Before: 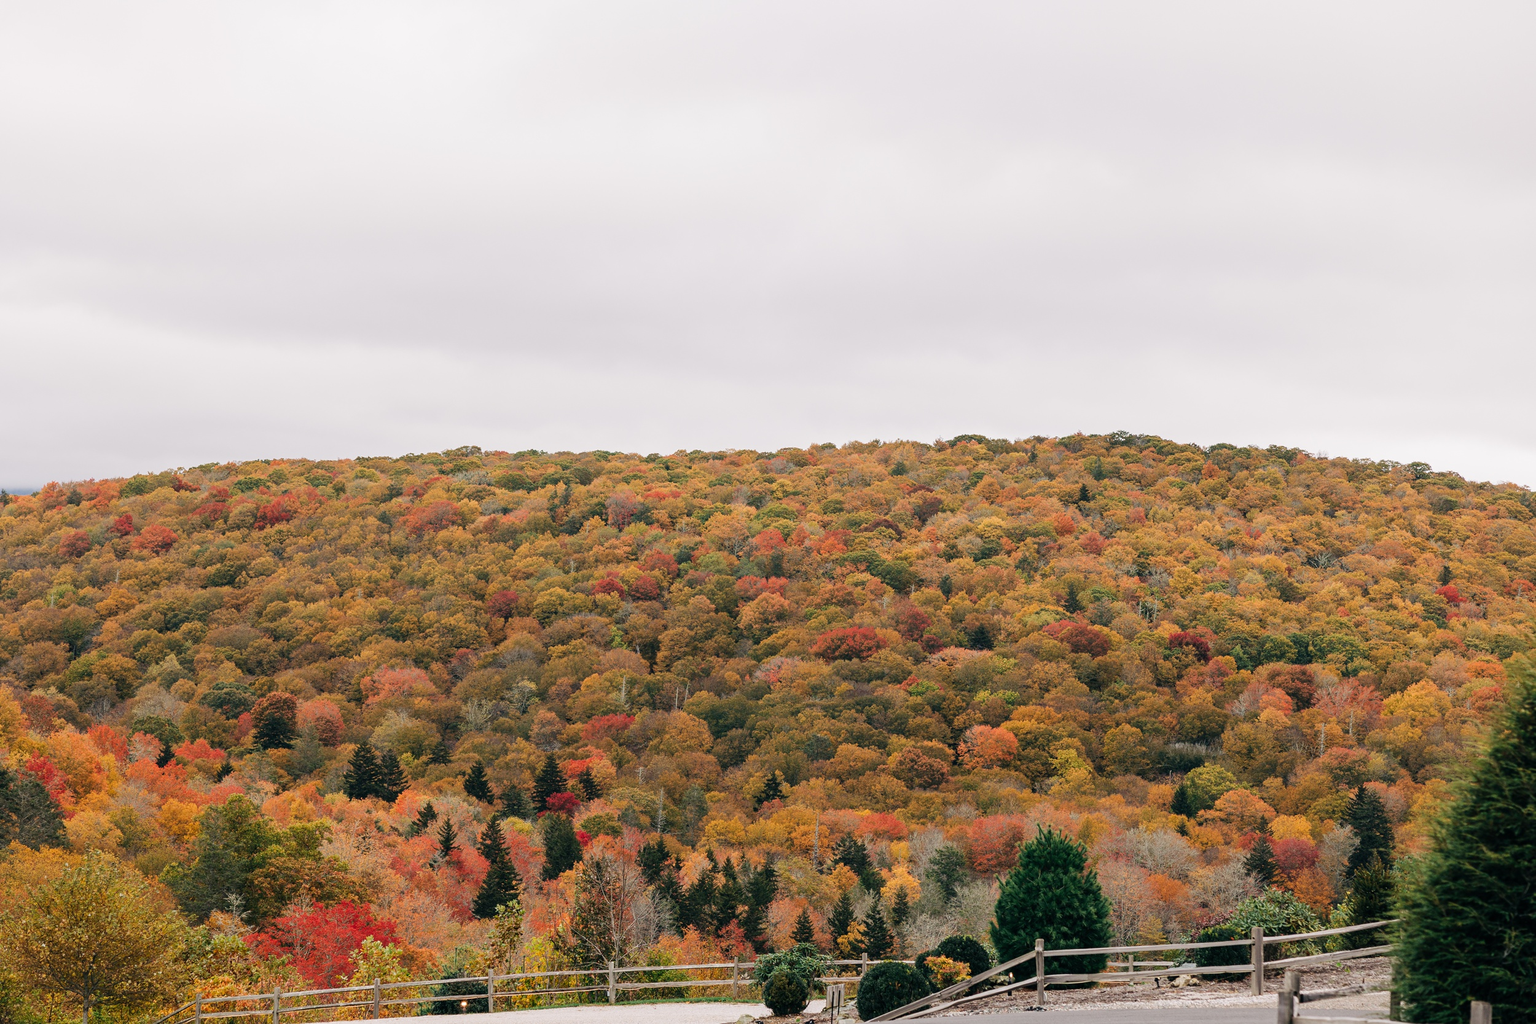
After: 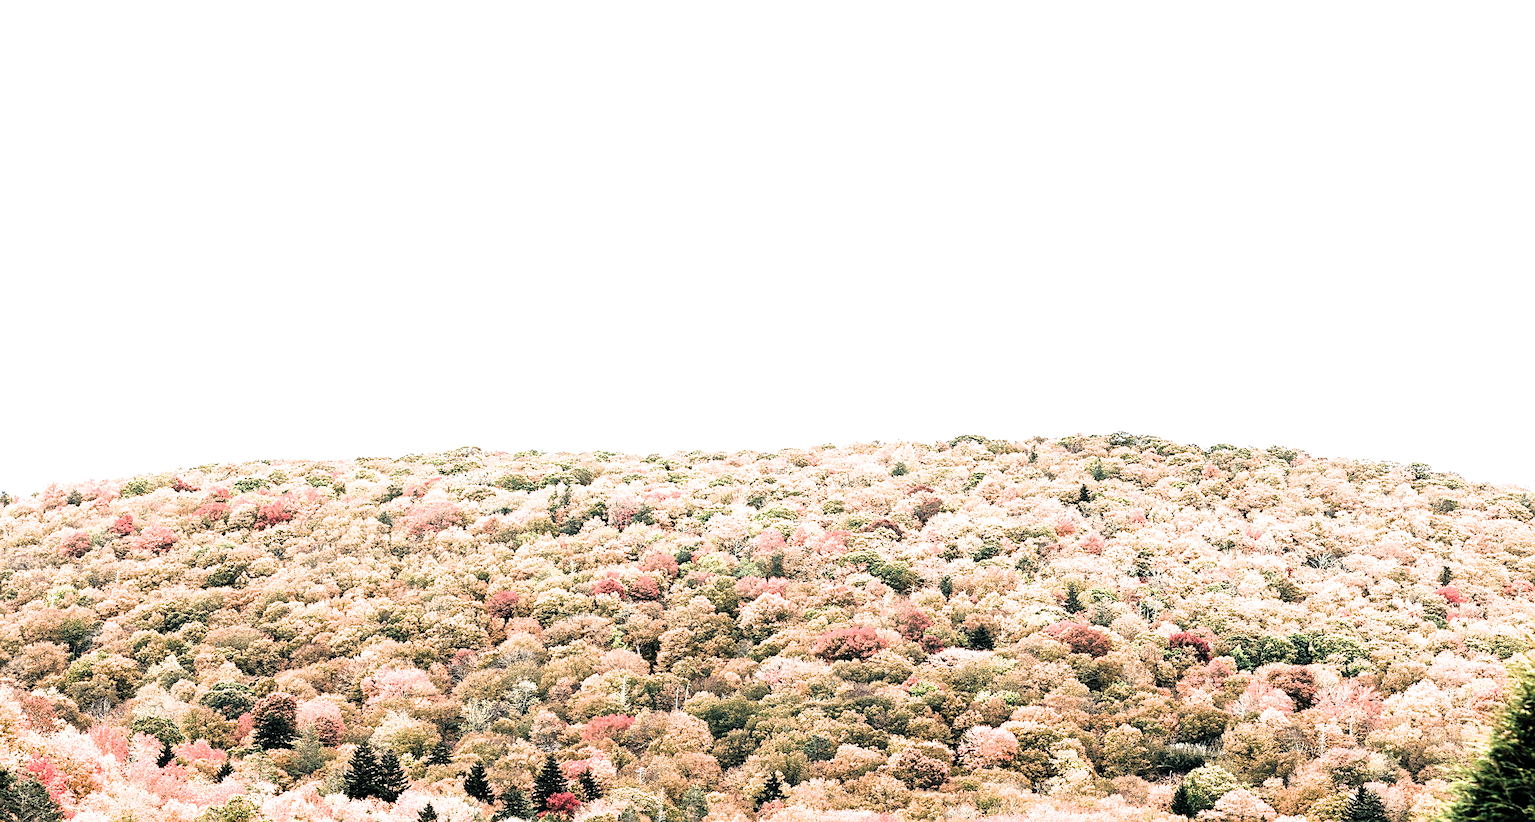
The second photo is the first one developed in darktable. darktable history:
crop: bottom 19.709%
sharpen: on, module defaults
filmic rgb: black relative exposure -8.19 EV, white relative exposure 2.21 EV, hardness 7.08, latitude 85.48%, contrast 1.686, highlights saturation mix -3.43%, shadows ↔ highlights balance -2.9%, iterations of high-quality reconstruction 0
exposure: black level correction 0, exposure 1.388 EV, compensate exposure bias true, compensate highlight preservation false
